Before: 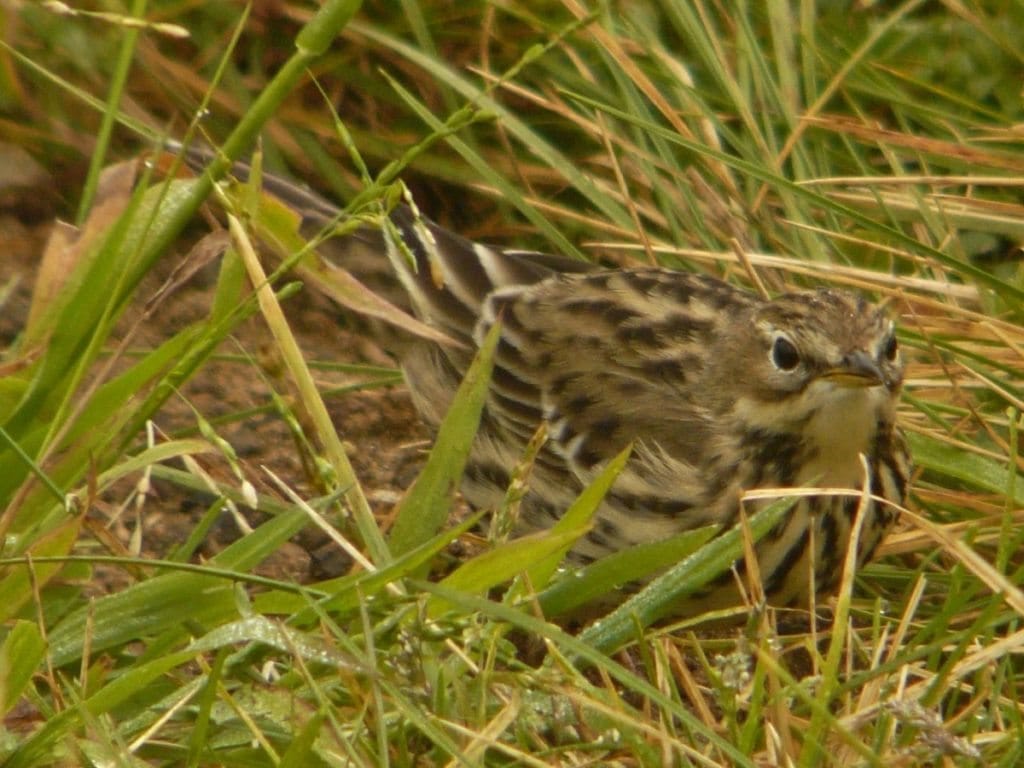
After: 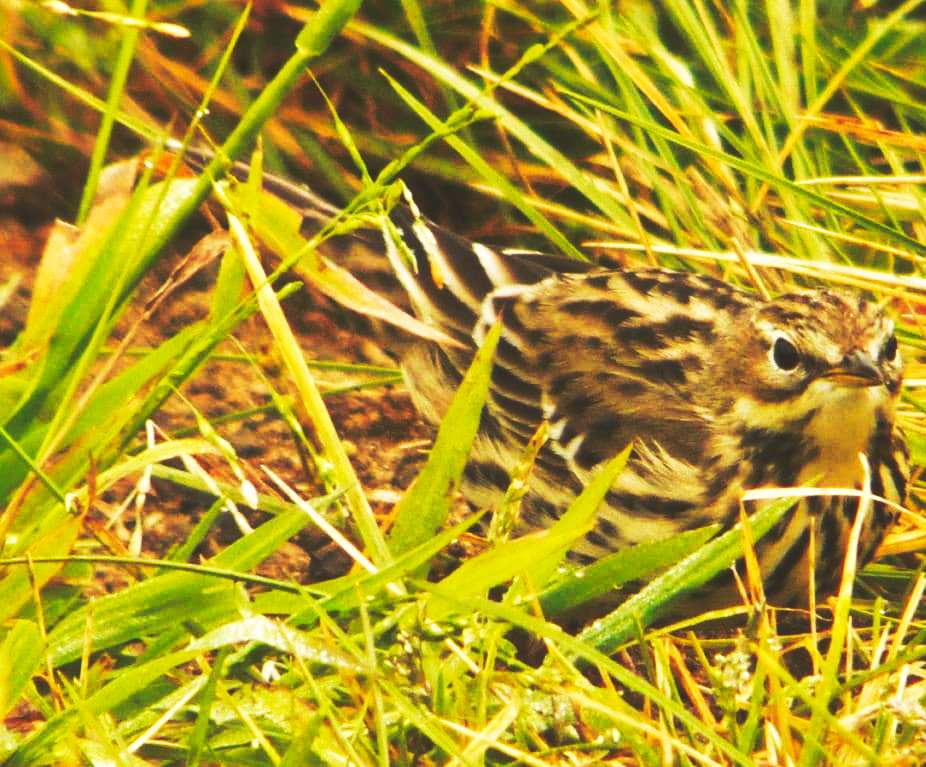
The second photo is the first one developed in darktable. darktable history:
crop: right 9.488%, bottom 0.016%
base curve: curves: ch0 [(0, 0.015) (0.085, 0.116) (0.134, 0.298) (0.19, 0.545) (0.296, 0.764) (0.599, 0.982) (1, 1)], preserve colors none
exposure: compensate highlight preservation false
